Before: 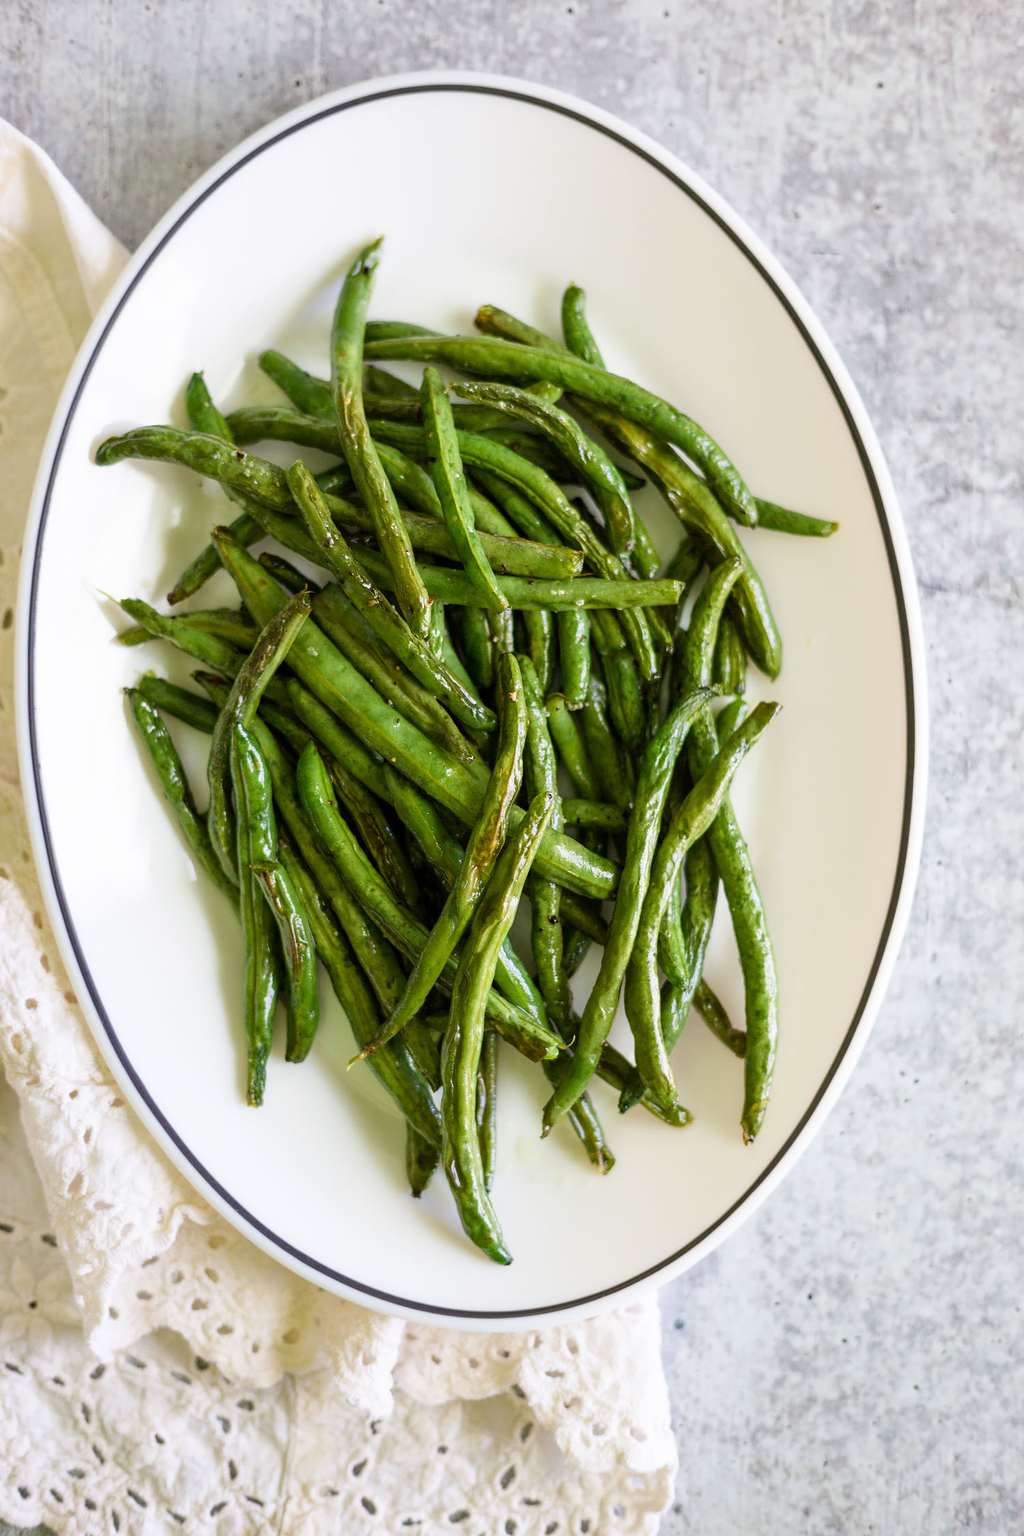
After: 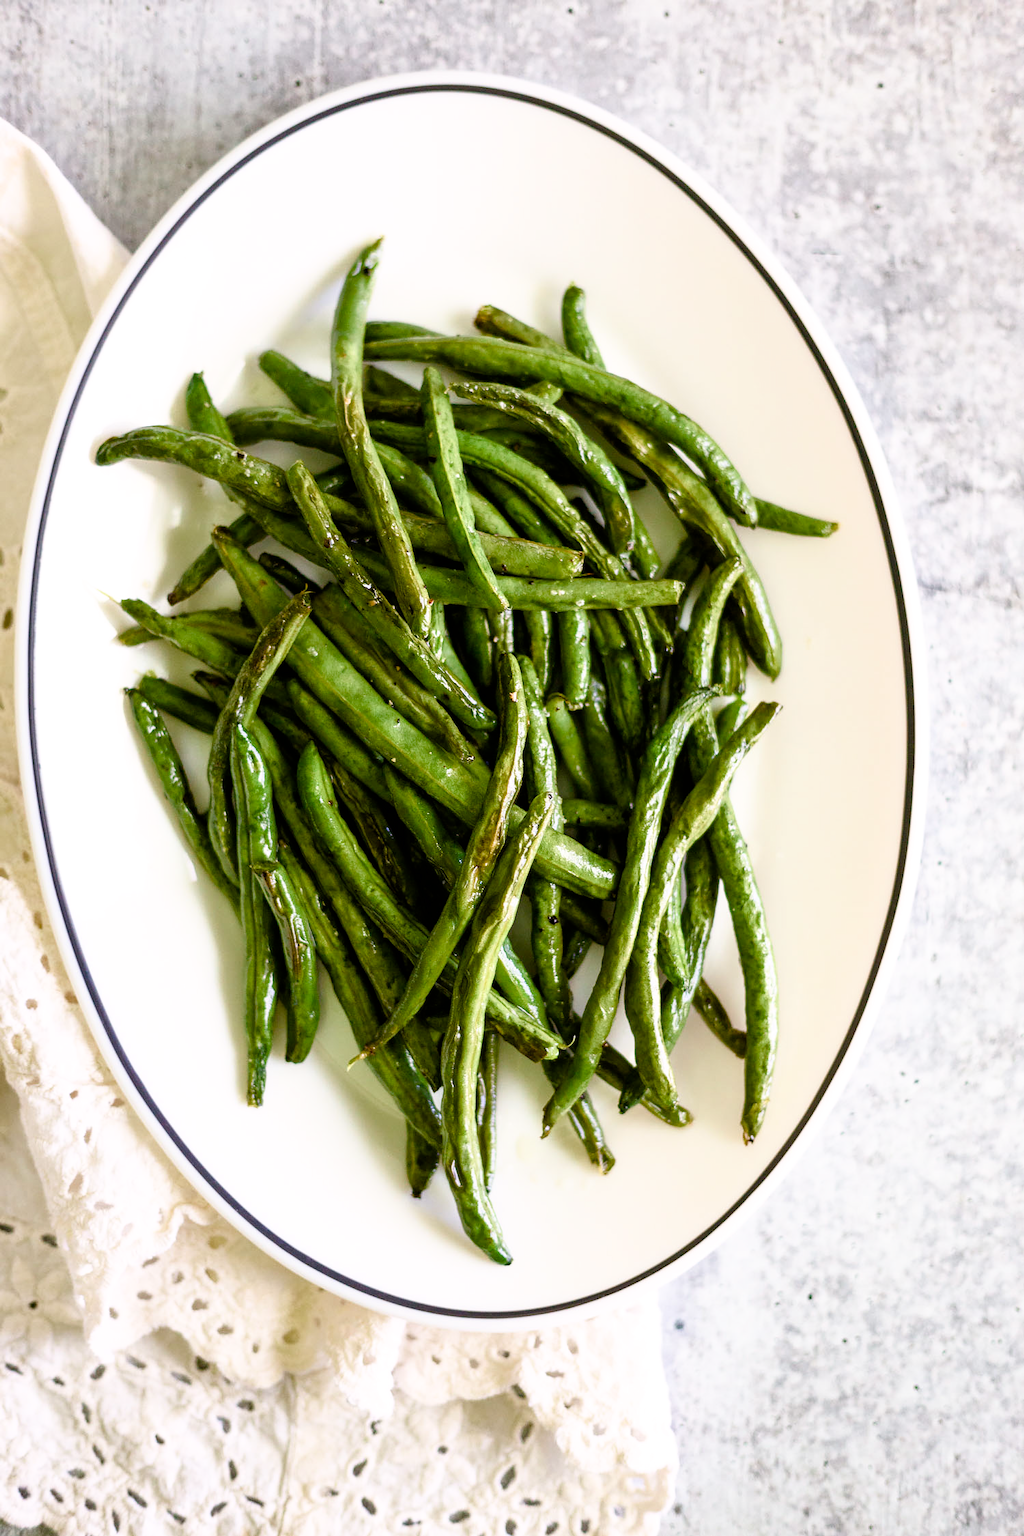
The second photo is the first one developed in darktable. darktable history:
filmic rgb: black relative exposure -7.96 EV, white relative exposure 2.45 EV, hardness 6.36
color balance rgb: highlights gain › luminance 6.691%, highlights gain › chroma 0.886%, highlights gain › hue 48.91°, perceptual saturation grading › global saturation 20%, perceptual saturation grading › highlights -50.359%, perceptual saturation grading › shadows 31.209%, global vibrance 20%
